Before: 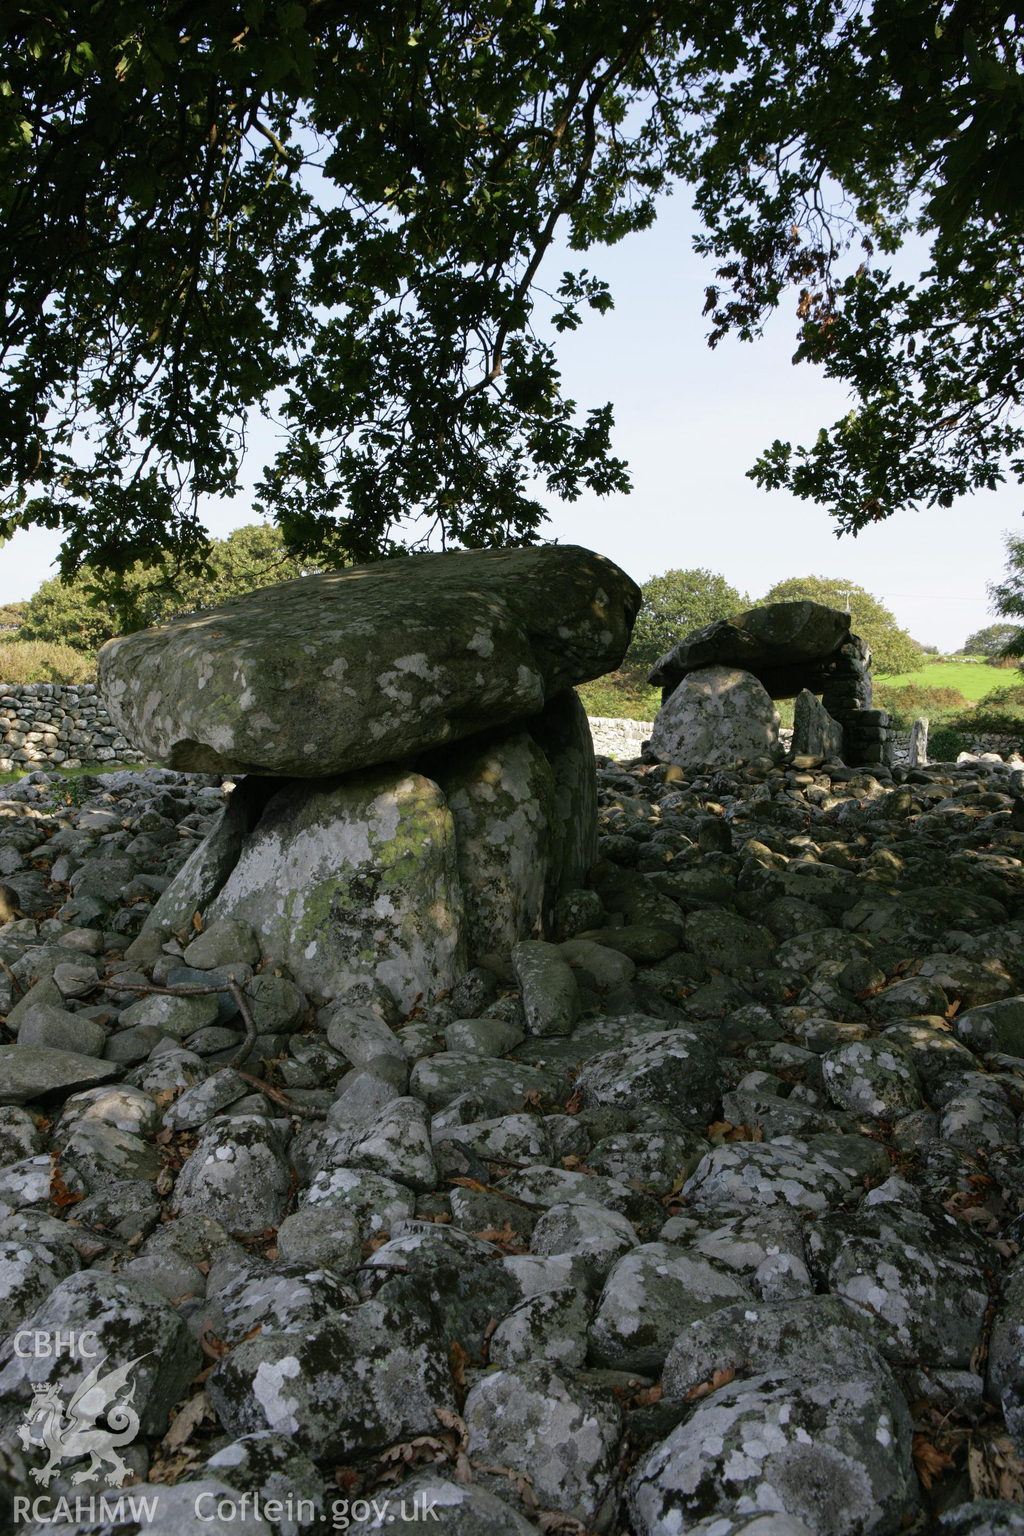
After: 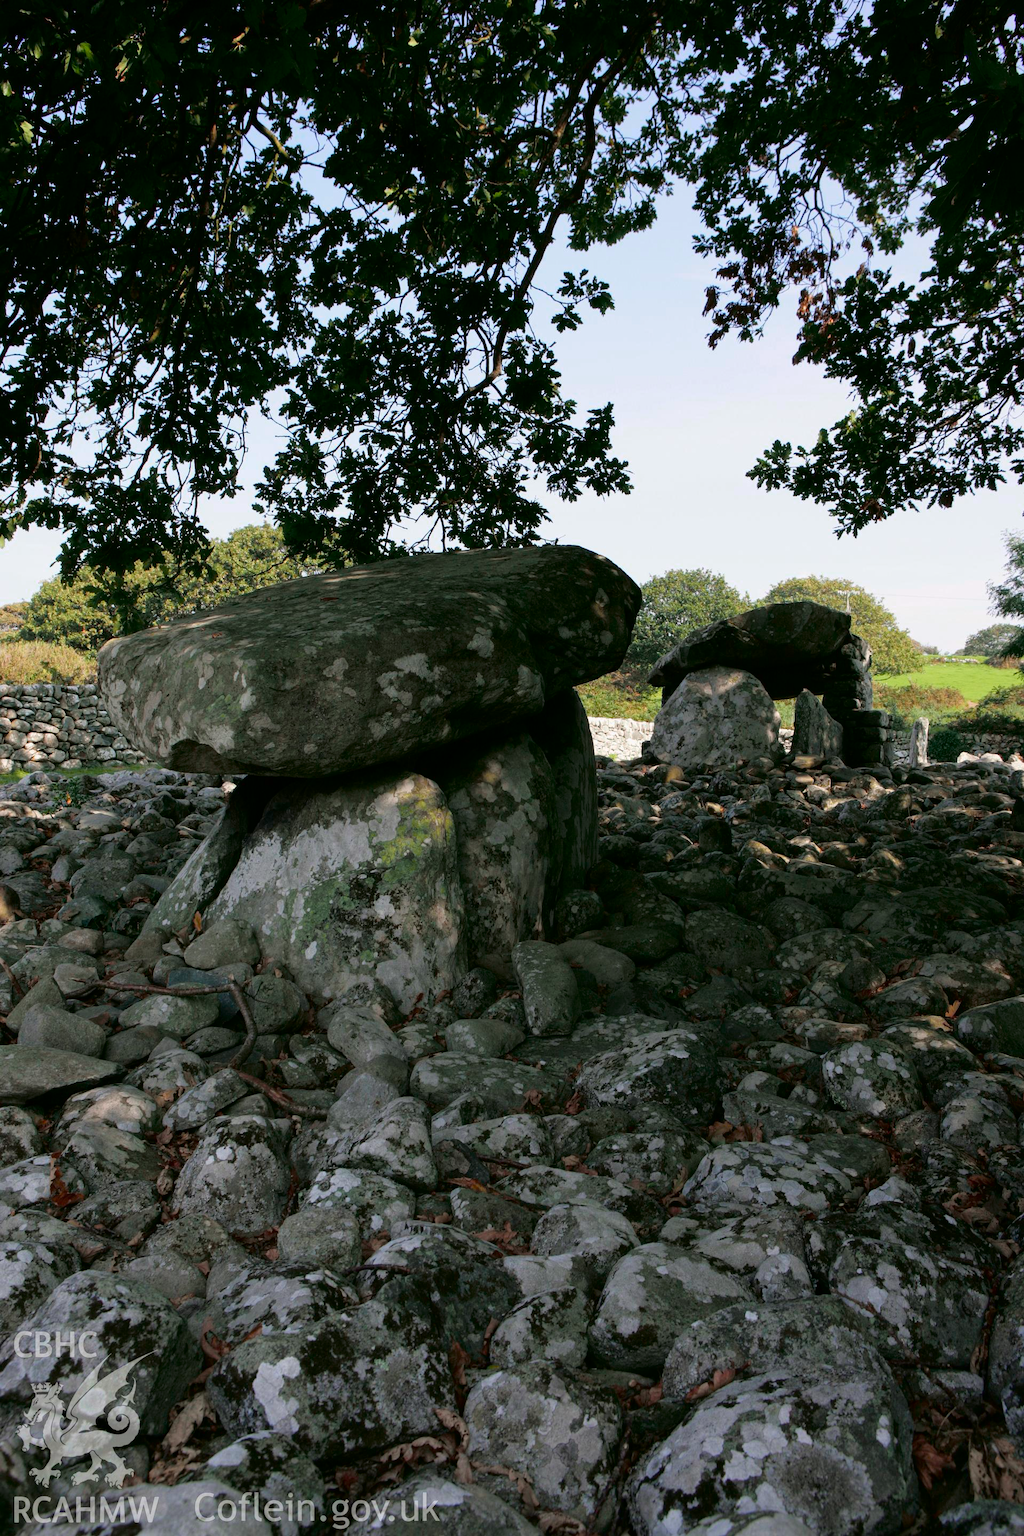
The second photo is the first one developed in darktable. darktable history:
tone curve: curves: ch0 [(0, 0) (0.059, 0.027) (0.162, 0.125) (0.304, 0.279) (0.547, 0.532) (0.828, 0.815) (1, 0.983)]; ch1 [(0, 0) (0.23, 0.166) (0.34, 0.308) (0.371, 0.337) (0.429, 0.411) (0.477, 0.462) (0.499, 0.498) (0.529, 0.537) (0.559, 0.582) (0.743, 0.798) (1, 1)]; ch2 [(0, 0) (0.431, 0.414) (0.498, 0.503) (0.524, 0.528) (0.568, 0.546) (0.6, 0.597) (0.634, 0.645) (0.728, 0.742) (1, 1)], color space Lab, independent channels, preserve colors none
